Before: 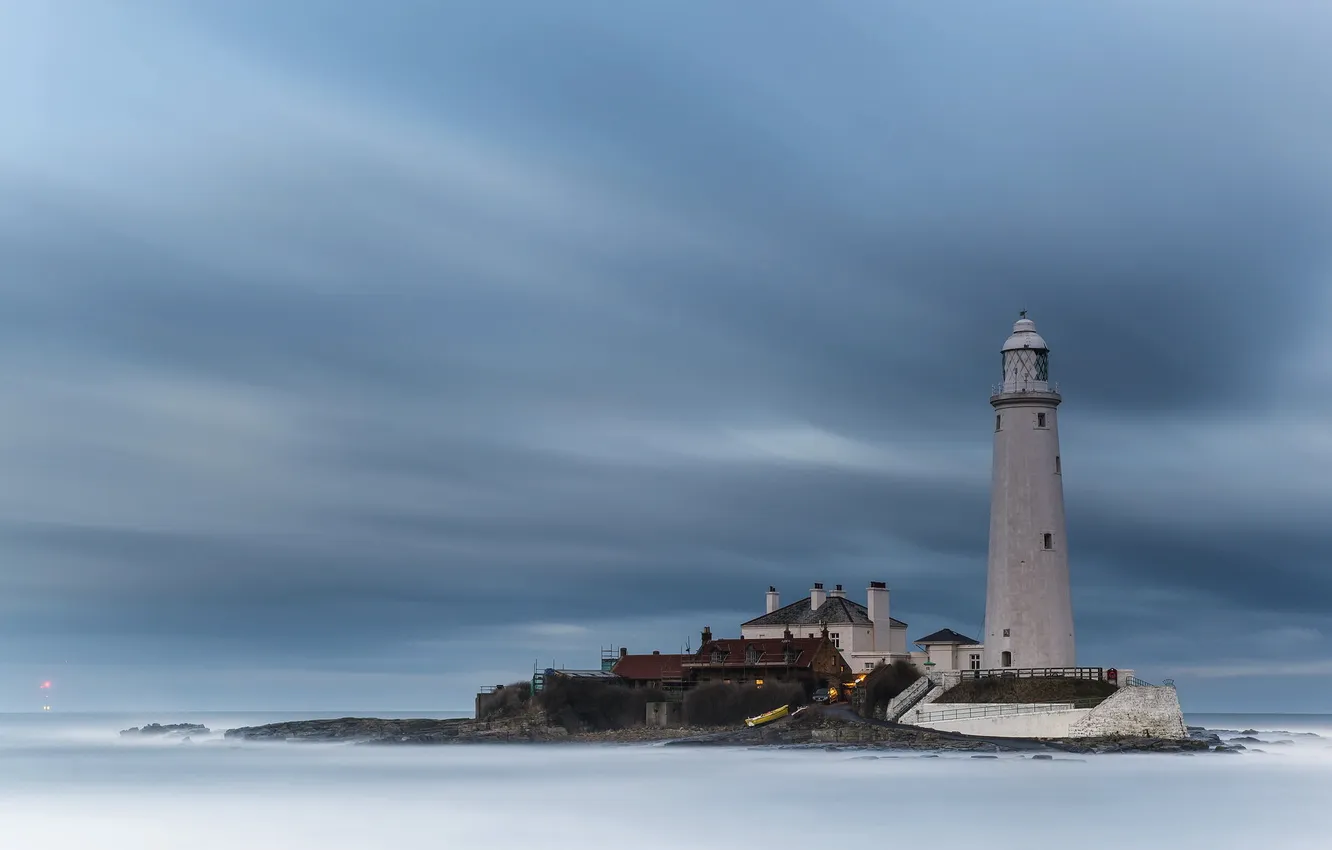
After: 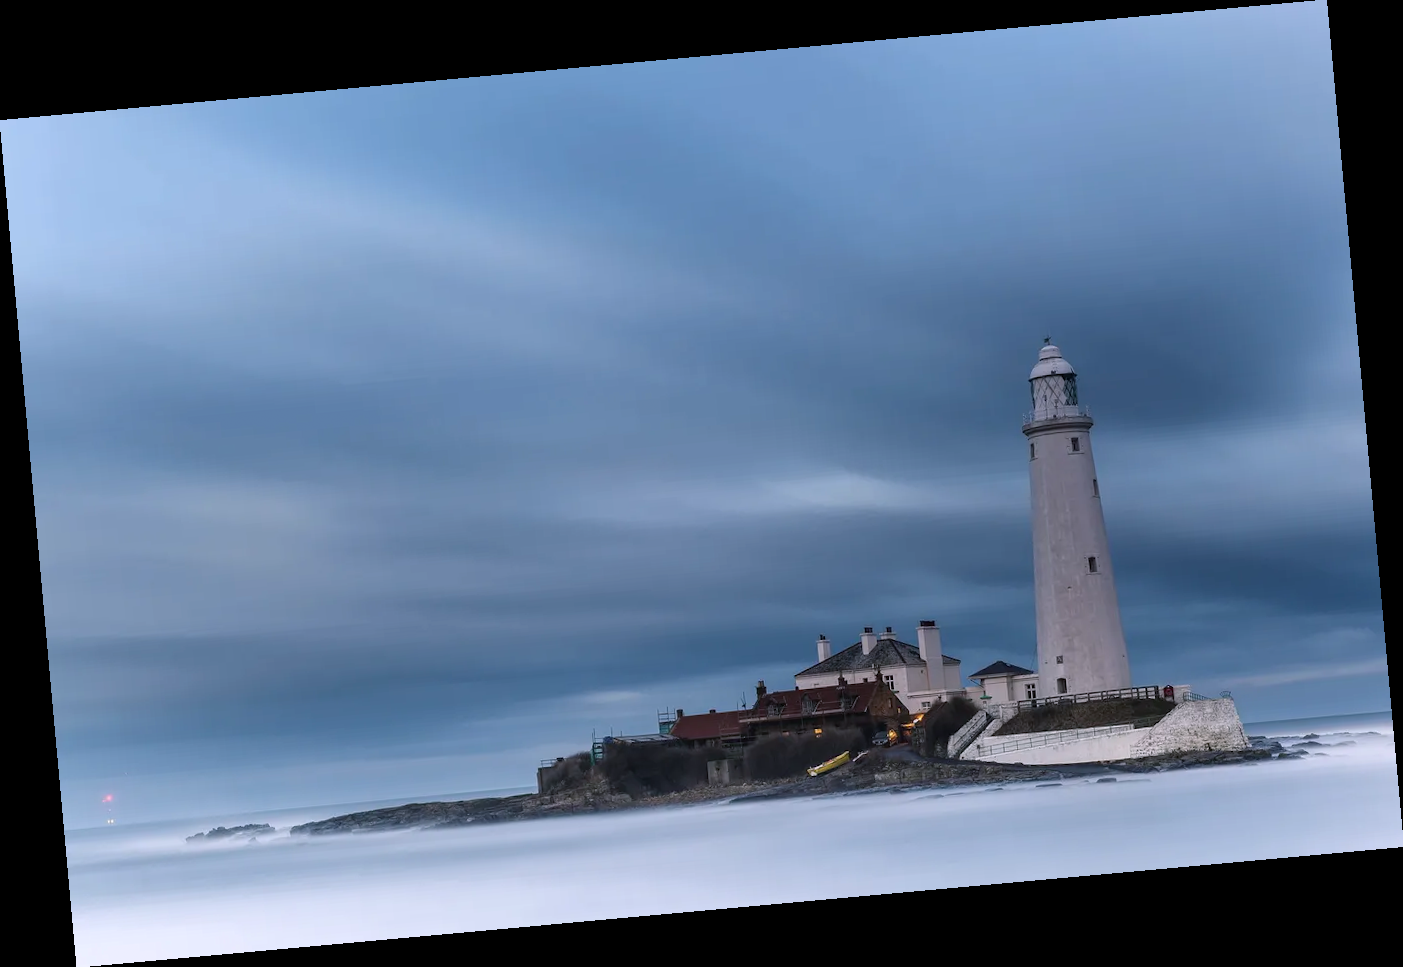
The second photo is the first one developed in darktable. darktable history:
rotate and perspective: rotation -5.2°, automatic cropping off
color correction: highlights a* -0.772, highlights b* -8.92
color balance rgb: shadows lift › chroma 1.41%, shadows lift › hue 260°, power › chroma 0.5%, power › hue 260°, highlights gain › chroma 1%, highlights gain › hue 27°, saturation formula JzAzBz (2021)
